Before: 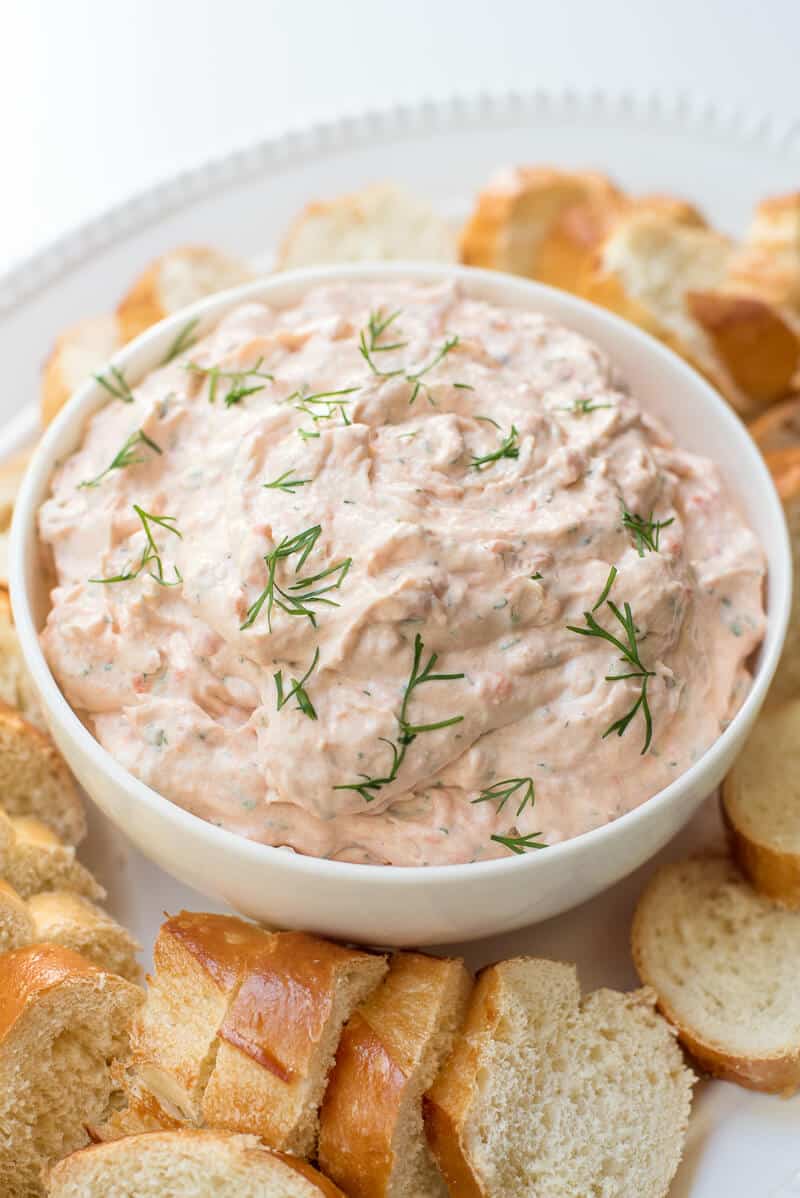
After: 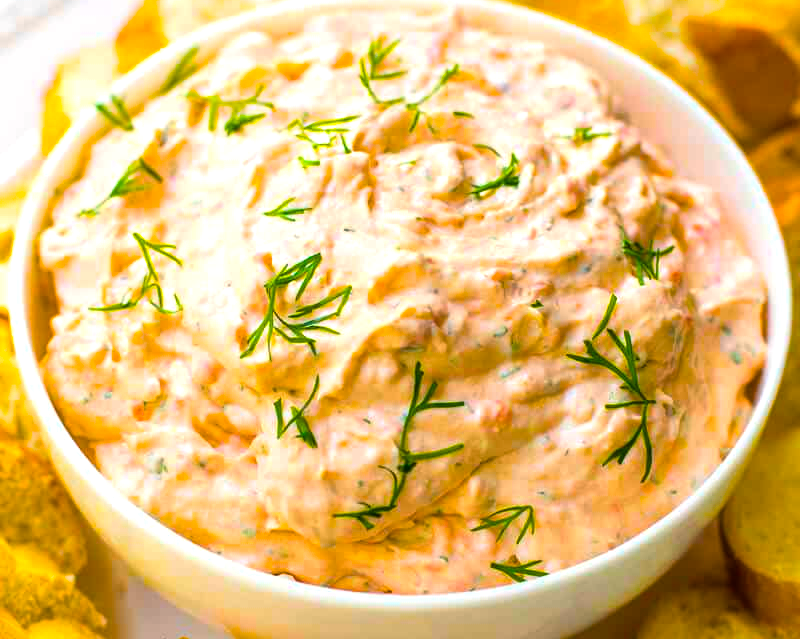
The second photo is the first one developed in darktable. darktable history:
crop and rotate: top 22.784%, bottom 23.803%
color balance rgb: power › luminance -7.789%, power › chroma 1.098%, power › hue 217.01°, highlights gain › chroma 1.008%, highlights gain › hue 67.95°, linear chroma grading › shadows 17.364%, linear chroma grading › highlights 60.423%, linear chroma grading › global chroma 49.778%, perceptual saturation grading › global saturation 31.207%, perceptual brilliance grading › global brilliance 2.23%, perceptual brilliance grading › highlights 8.674%, perceptual brilliance grading › shadows -3.852%, global vibrance 20%
